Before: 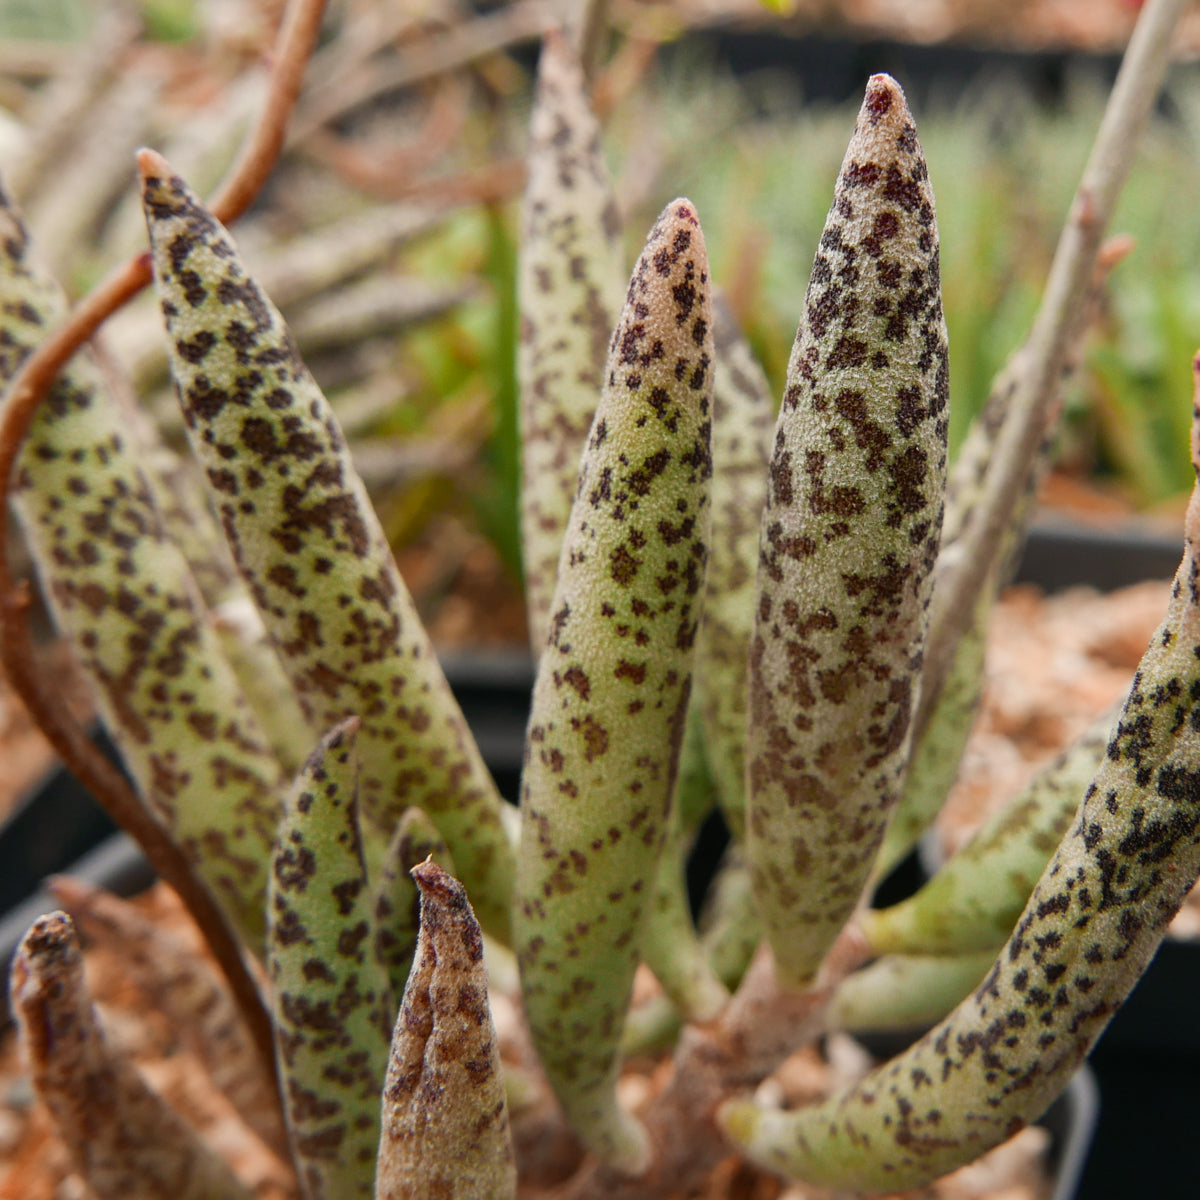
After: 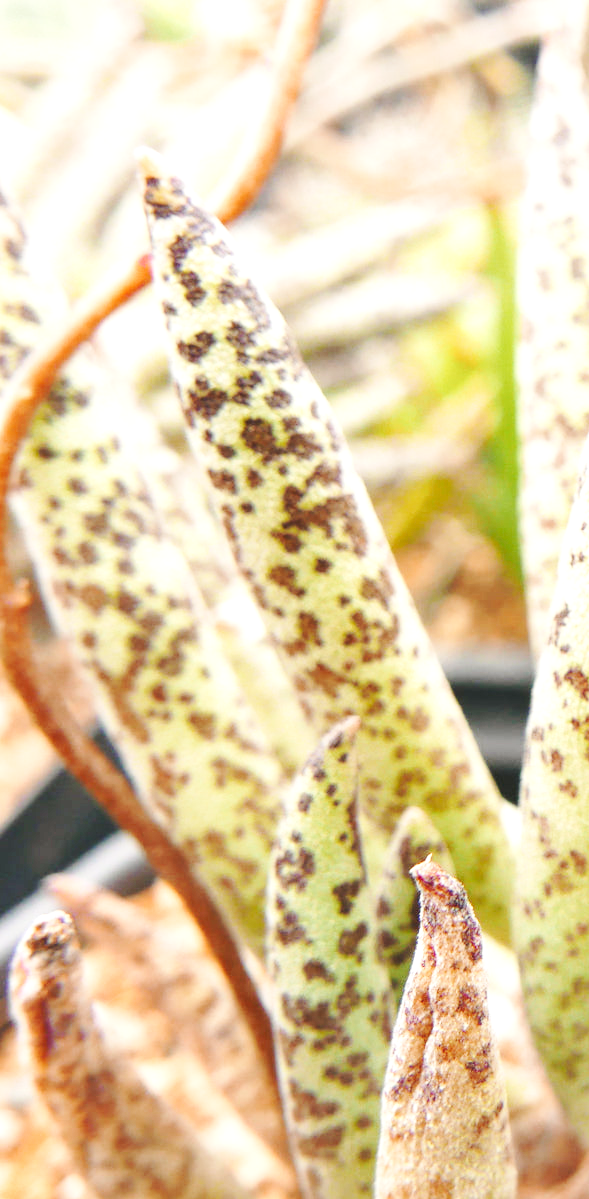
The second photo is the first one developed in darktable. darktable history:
base curve: curves: ch0 [(0, 0.007) (0.028, 0.063) (0.121, 0.311) (0.46, 0.743) (0.859, 0.957) (1, 1)], preserve colors none
crop and rotate: left 0%, top 0%, right 50.845%
exposure: black level correction 0, exposure 1.45 EV, compensate exposure bias true, compensate highlight preservation false
